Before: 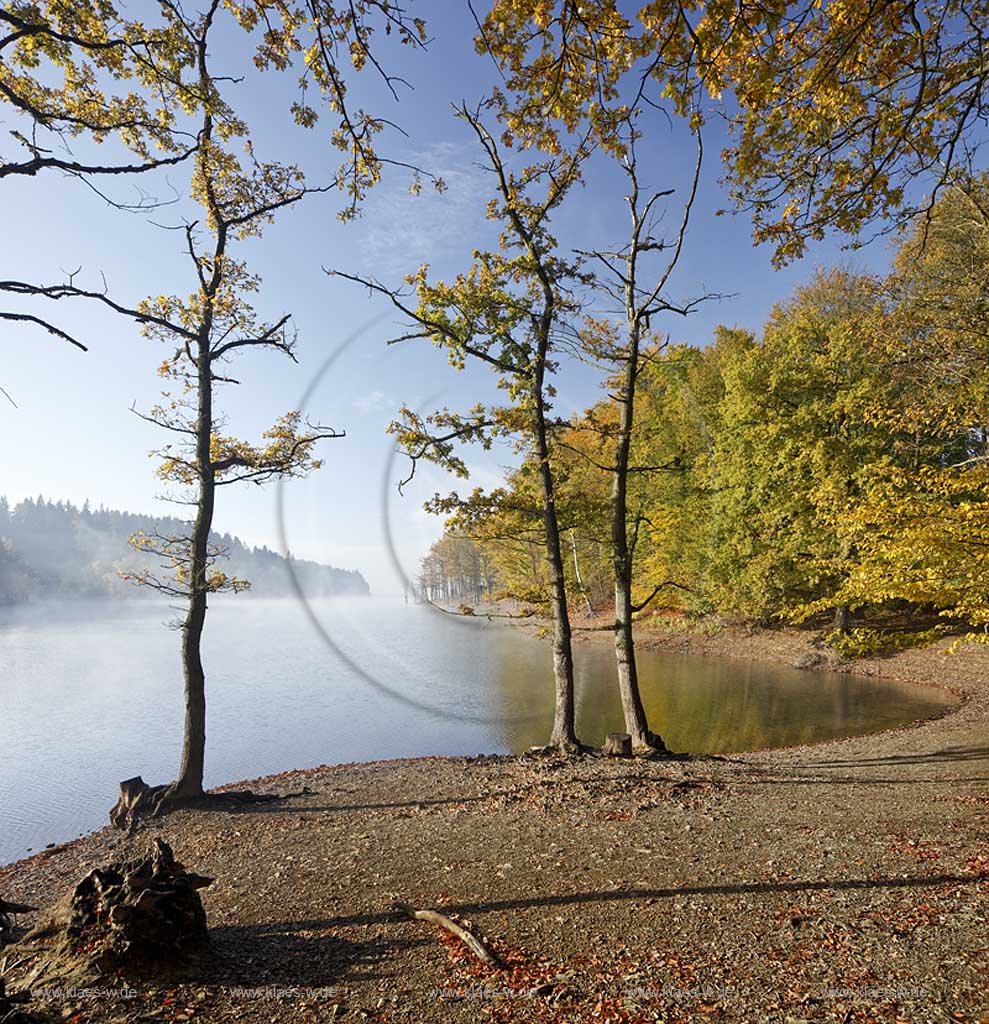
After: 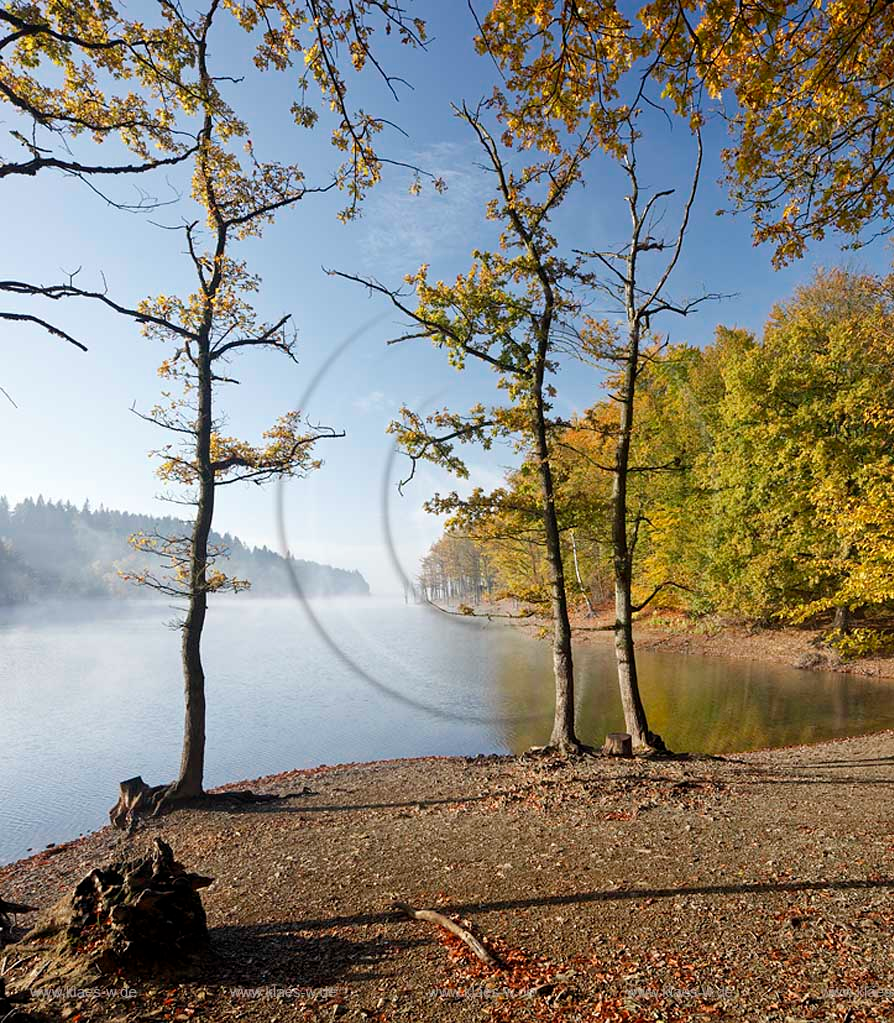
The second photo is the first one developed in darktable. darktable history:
color zones: curves: ch0 [(0, 0.5) (0.143, 0.5) (0.286, 0.5) (0.429, 0.5) (0.571, 0.5) (0.714, 0.476) (0.857, 0.5) (1, 0.5)]; ch2 [(0, 0.5) (0.143, 0.5) (0.286, 0.5) (0.429, 0.5) (0.571, 0.5) (0.714, 0.487) (0.857, 0.5) (1, 0.5)]
crop: right 9.506%, bottom 0.047%
